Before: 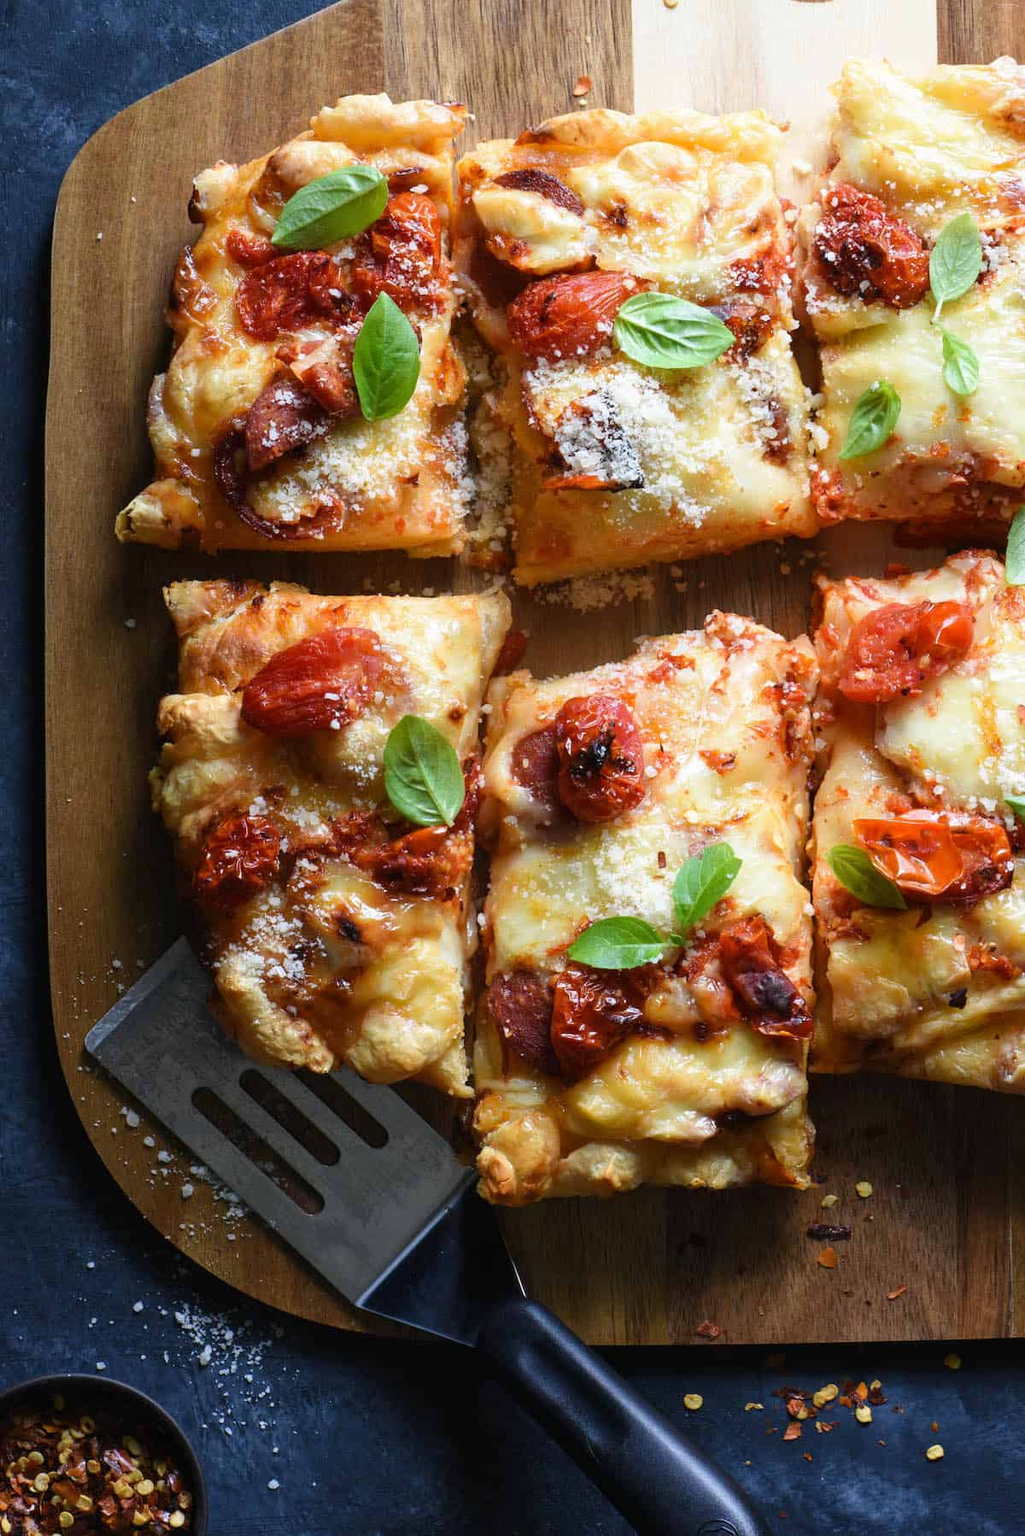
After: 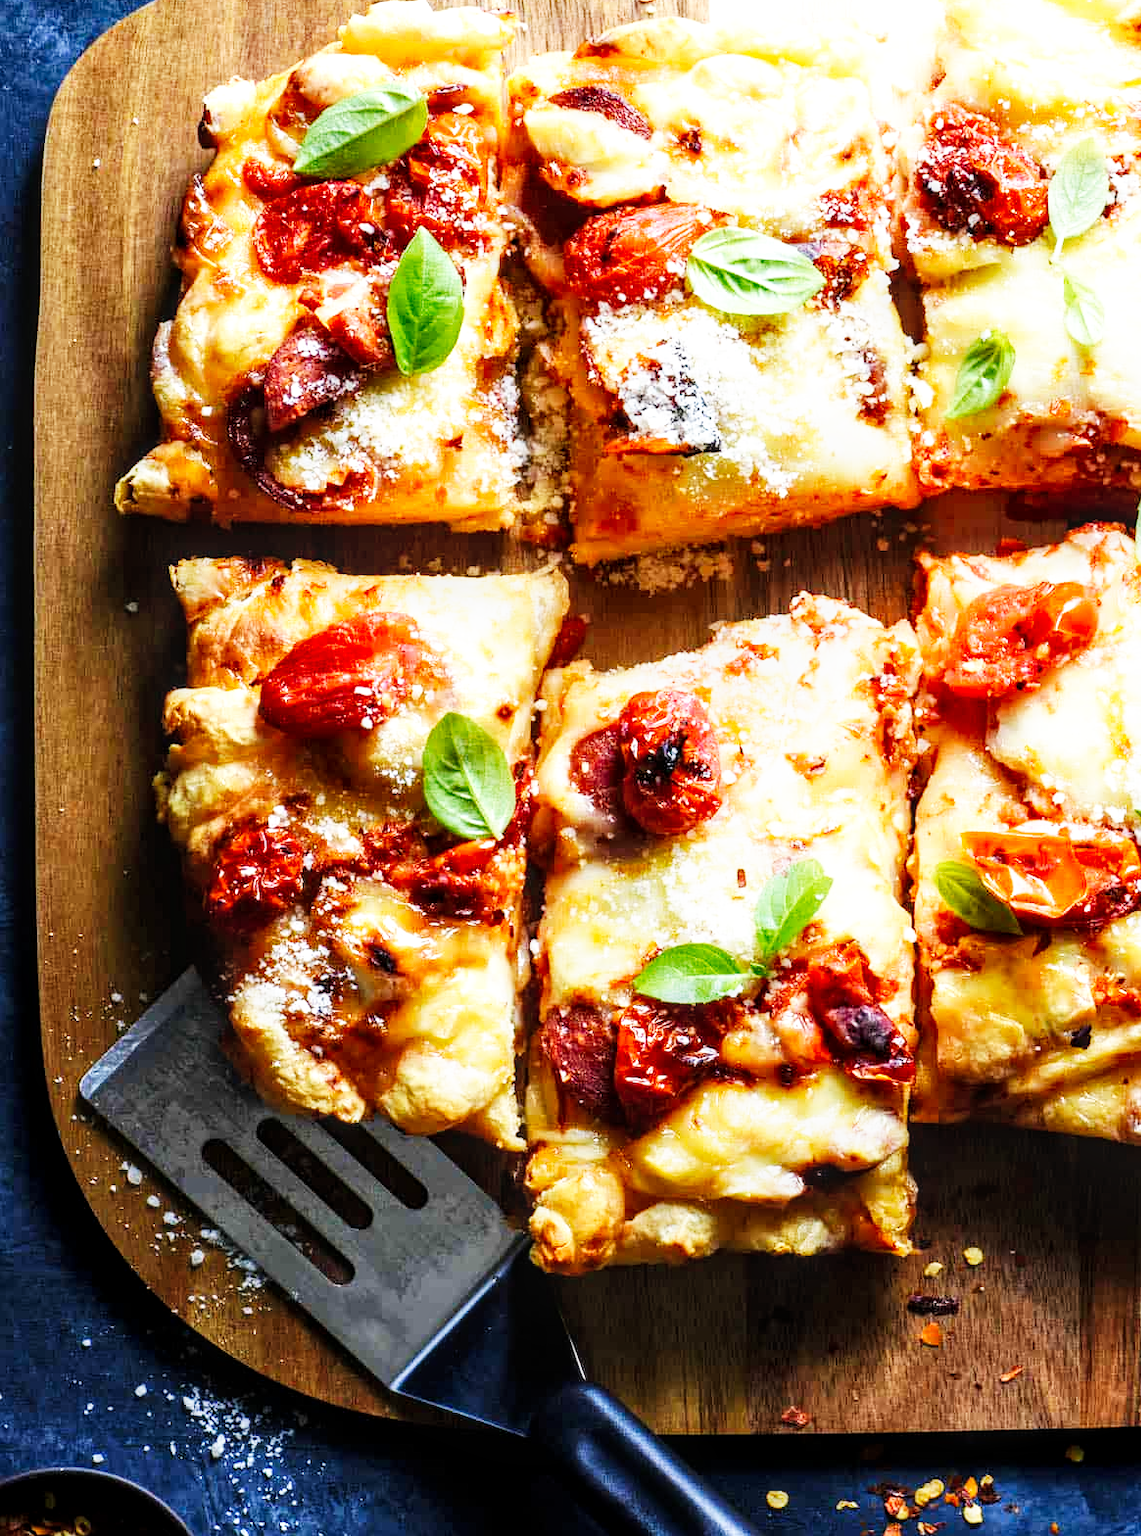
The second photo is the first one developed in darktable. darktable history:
crop: left 1.507%, top 6.147%, right 1.379%, bottom 6.637%
local contrast: detail 130%
base curve: curves: ch0 [(0, 0) (0.007, 0.004) (0.027, 0.03) (0.046, 0.07) (0.207, 0.54) (0.442, 0.872) (0.673, 0.972) (1, 1)], preserve colors none
